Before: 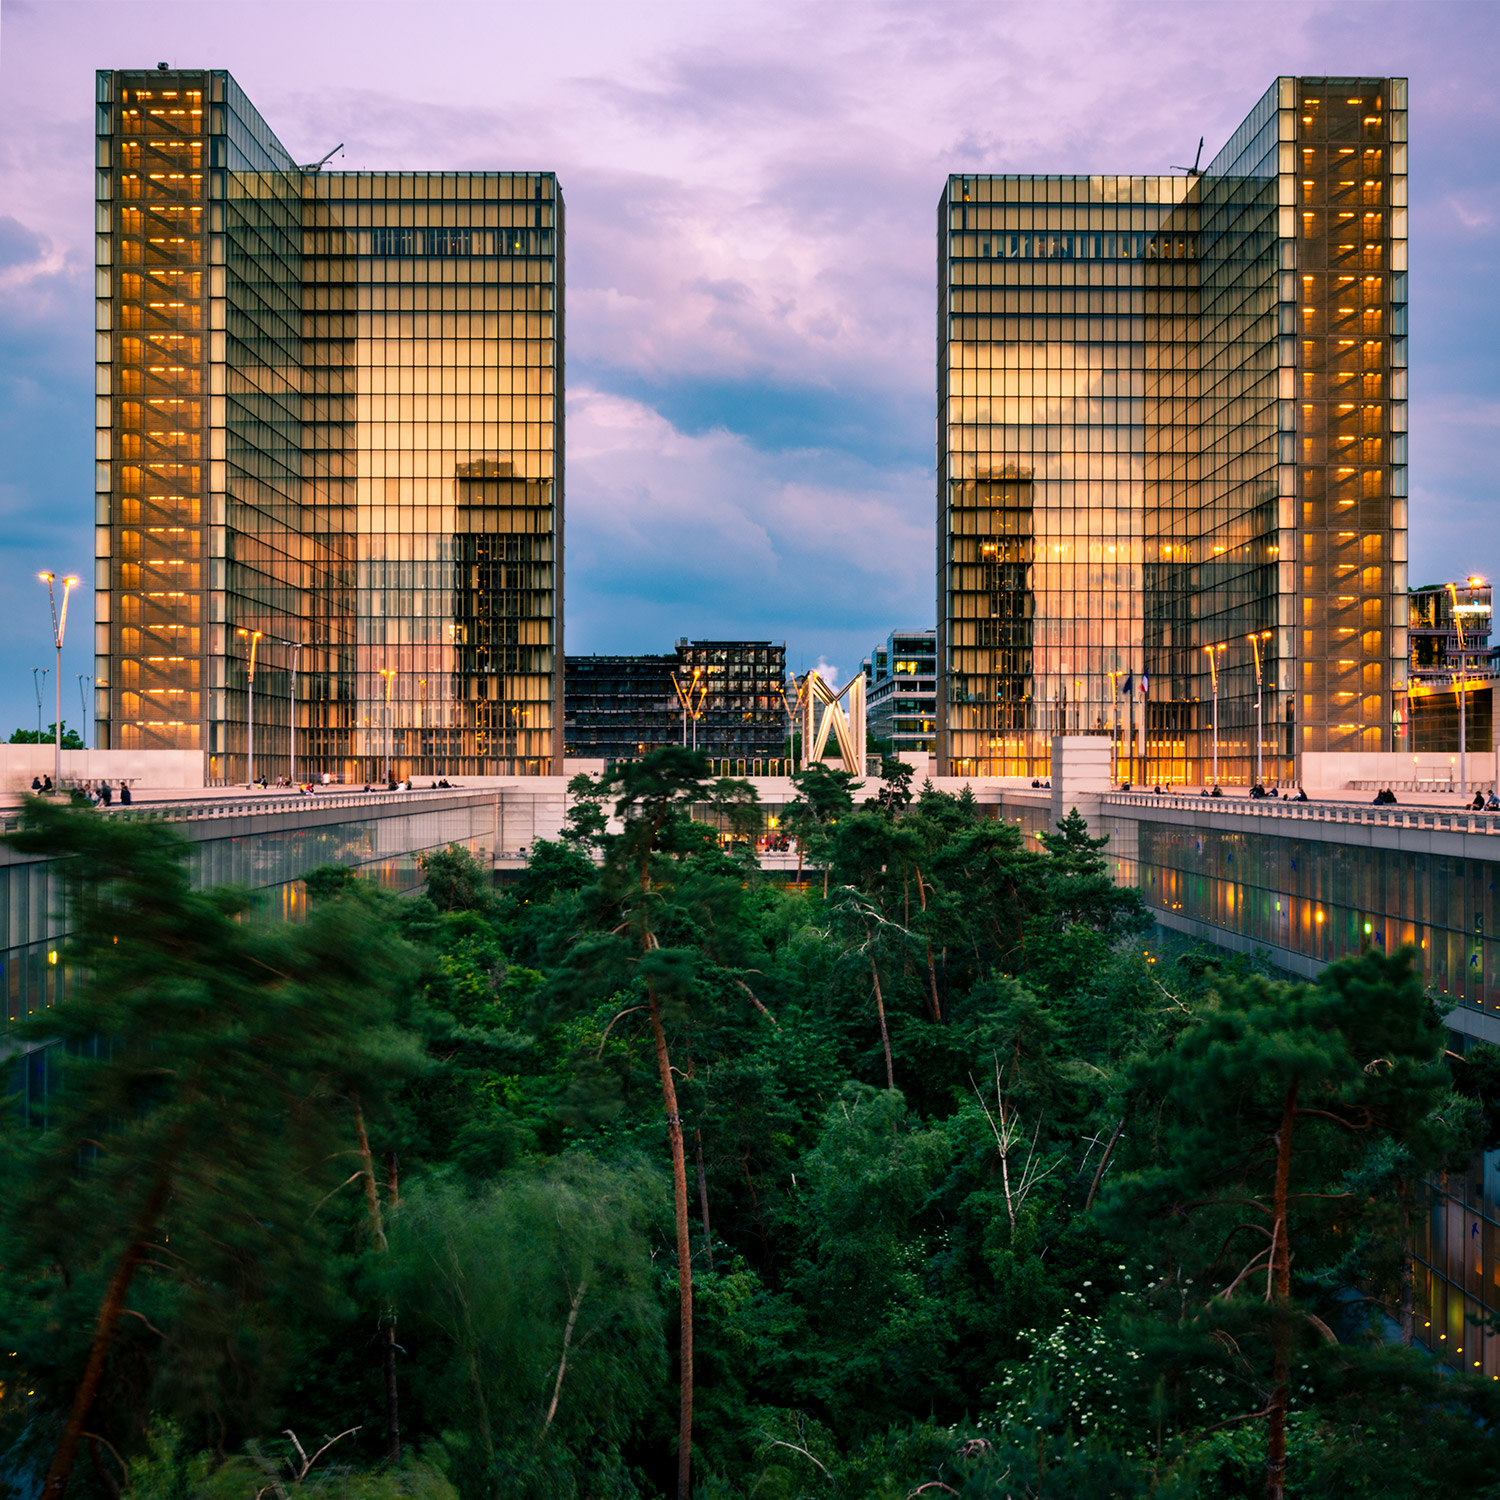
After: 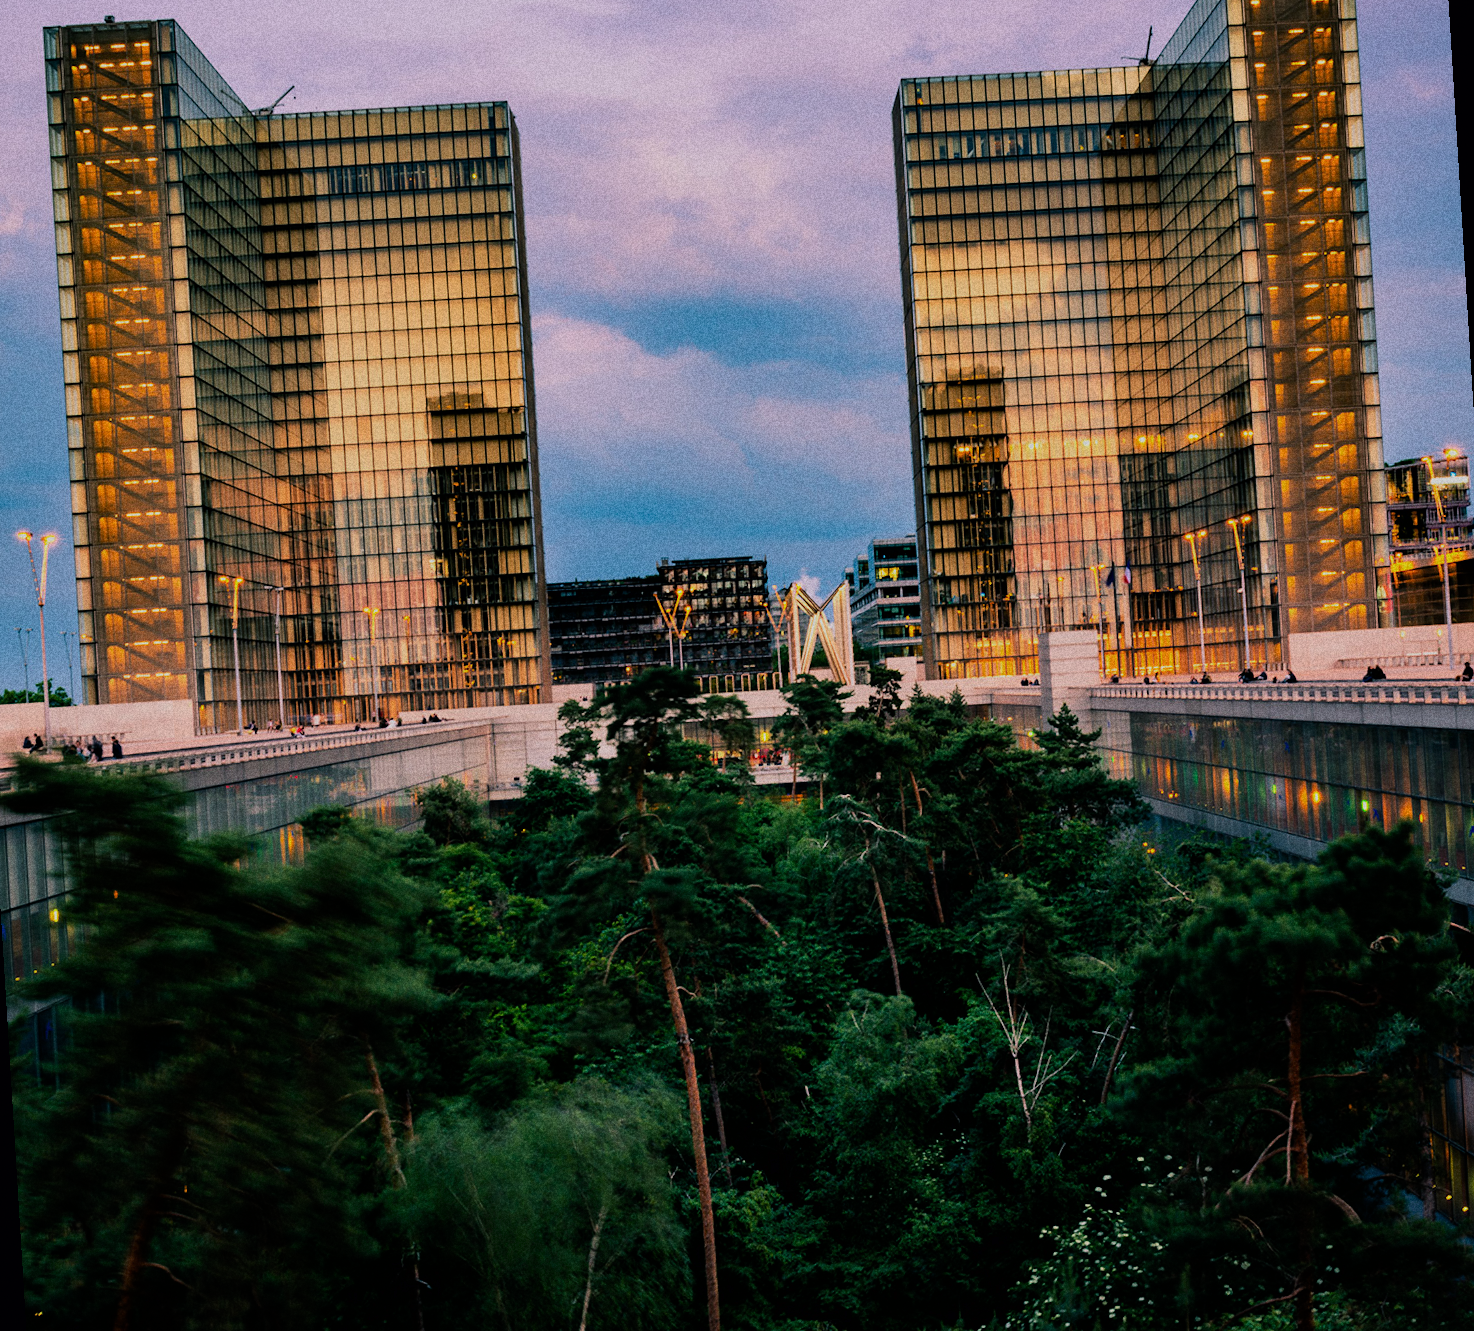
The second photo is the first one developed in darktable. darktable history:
exposure: exposure -0.153 EV, compensate highlight preservation false
grain: coarseness 11.82 ISO, strength 36.67%, mid-tones bias 74.17%
rotate and perspective: rotation -3.52°, crop left 0.036, crop right 0.964, crop top 0.081, crop bottom 0.919
filmic rgb: black relative exposure -7.48 EV, white relative exposure 4.83 EV, hardness 3.4, color science v6 (2022)
